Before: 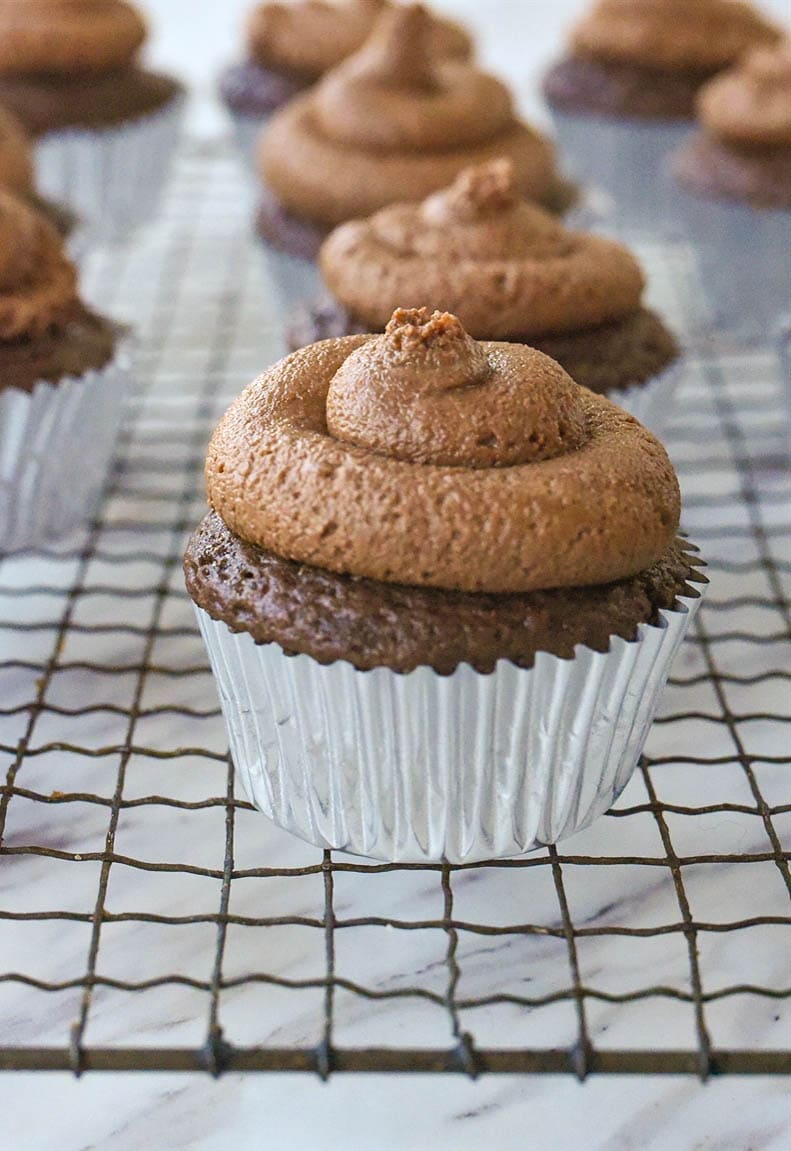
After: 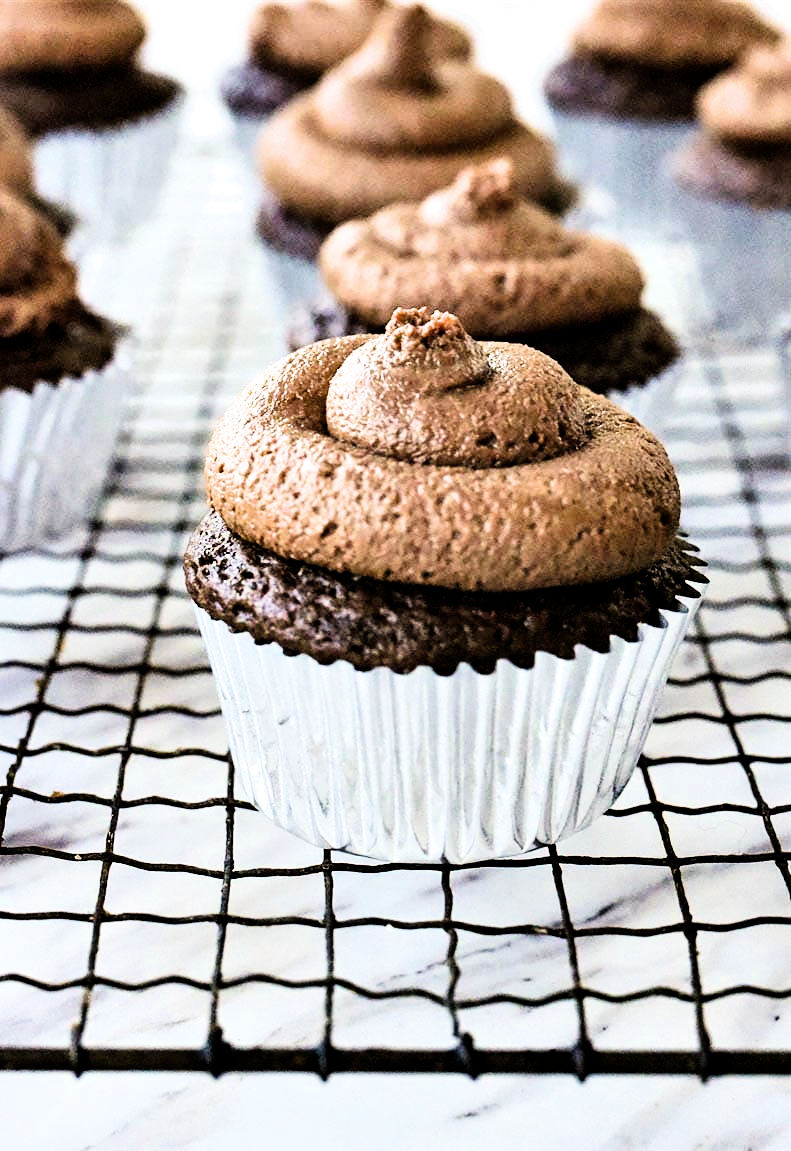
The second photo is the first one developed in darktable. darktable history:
filmic rgb: black relative exposure -5.45 EV, white relative exposure 2.89 EV, dynamic range scaling -37.01%, hardness 3.98, contrast 1.621, highlights saturation mix -1.32%
exposure: black level correction 0, exposure 0.498 EV, compensate highlight preservation false
contrast equalizer: y [[0.6 ×6], [0.55 ×6], [0 ×6], [0 ×6], [0 ×6]]
contrast brightness saturation: saturation -0.063
